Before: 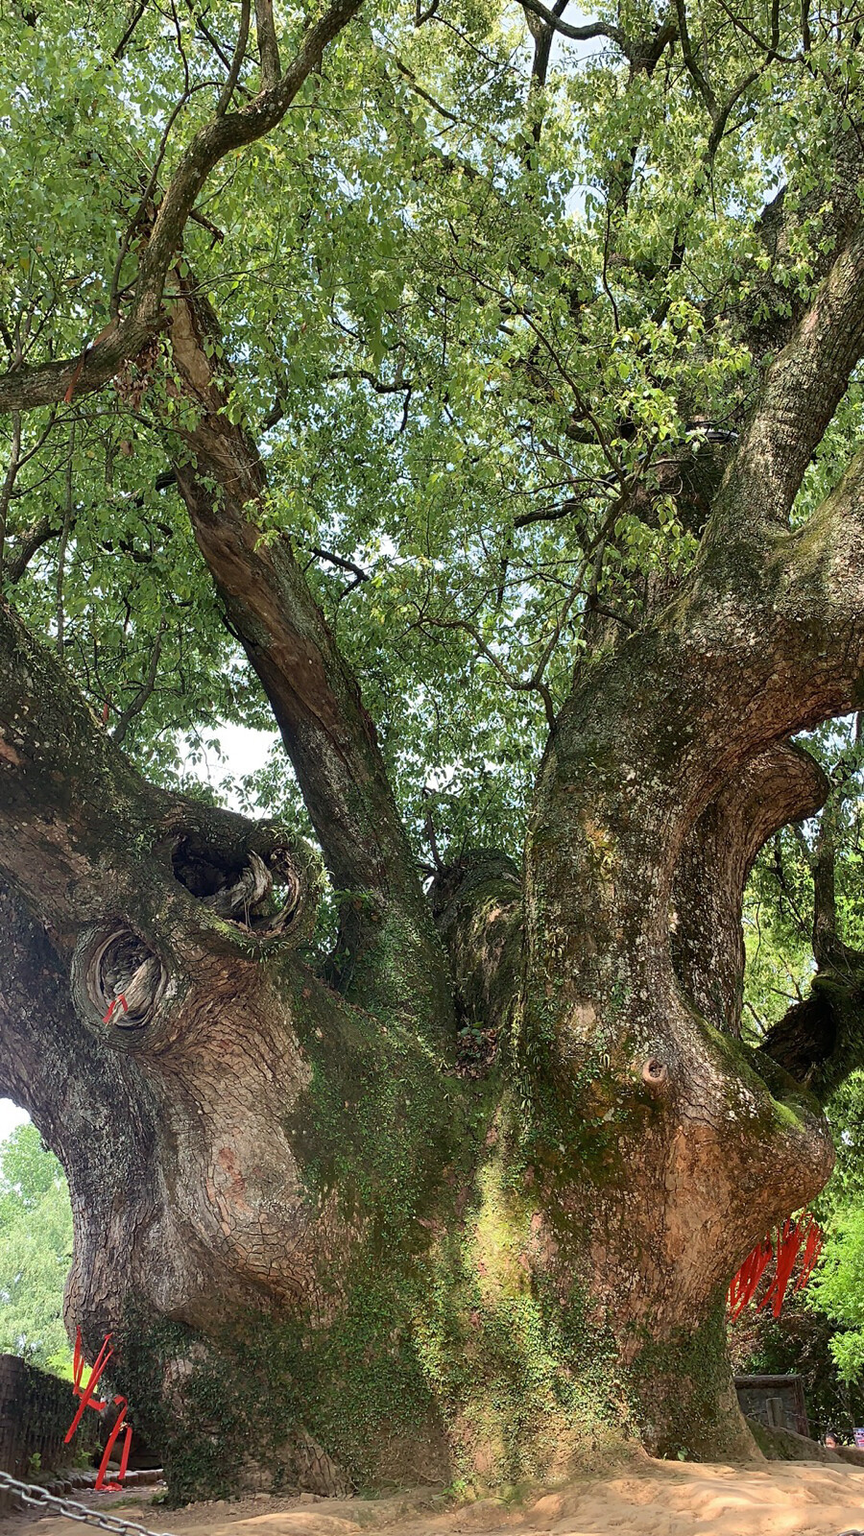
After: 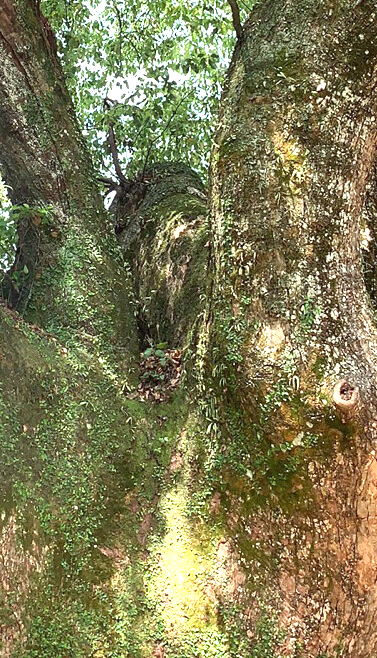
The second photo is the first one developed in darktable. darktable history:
crop: left 37.336%, top 45.132%, right 20.737%, bottom 13.694%
exposure: black level correction 0, exposure 1.28 EV, compensate highlight preservation false
color correction: highlights a* -2.73, highlights b* -2.4, shadows a* 2.36, shadows b* 2.93
